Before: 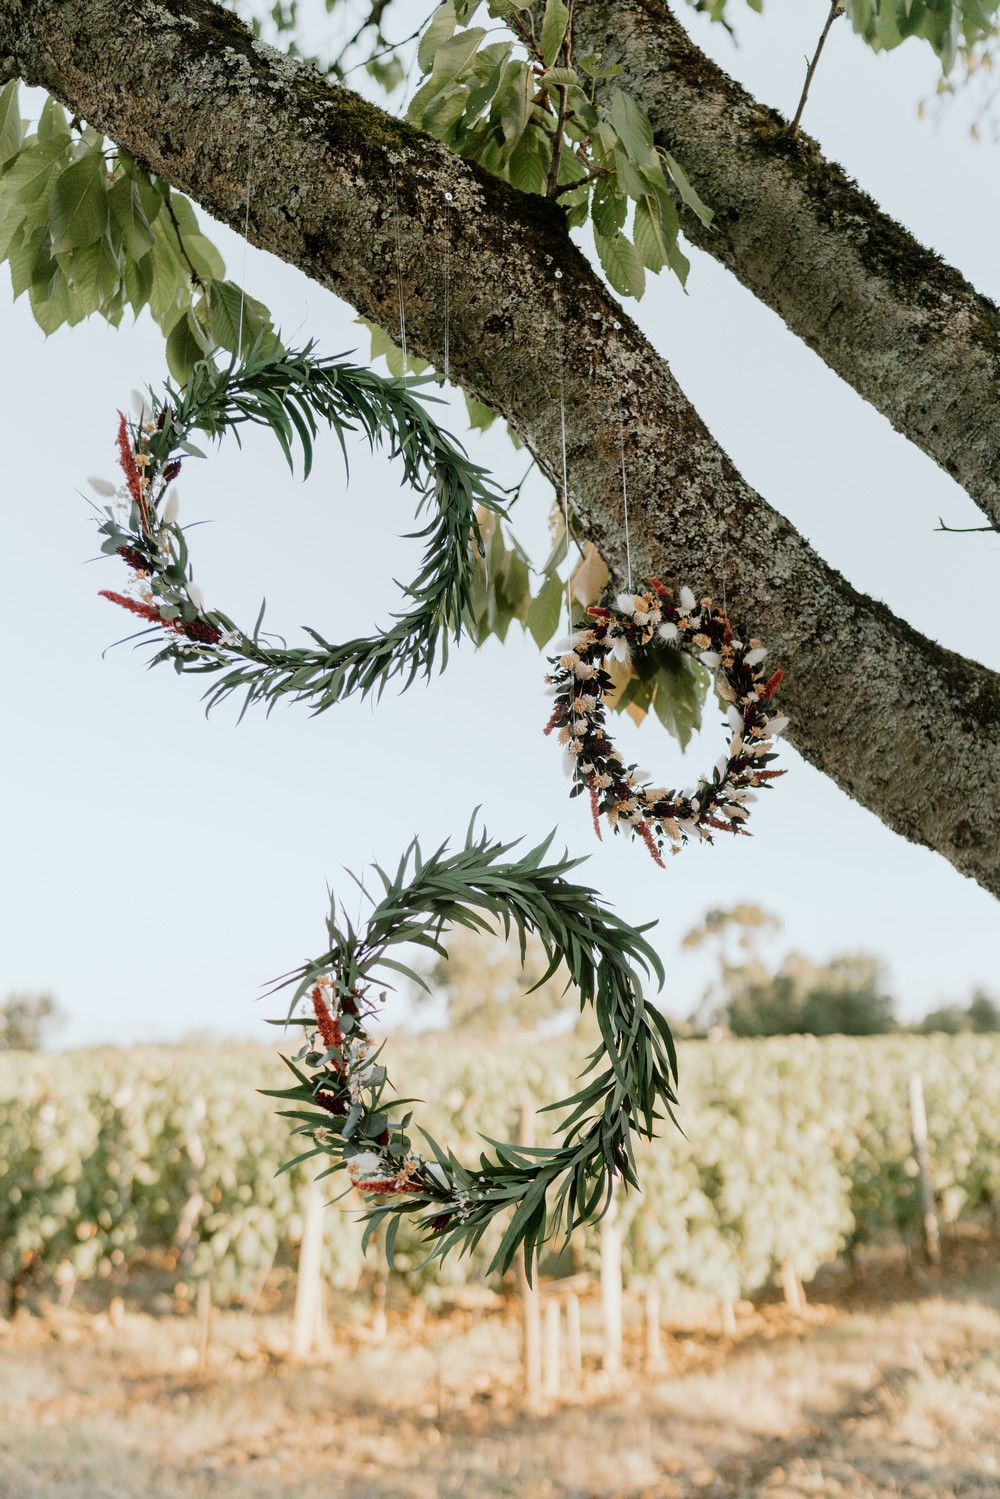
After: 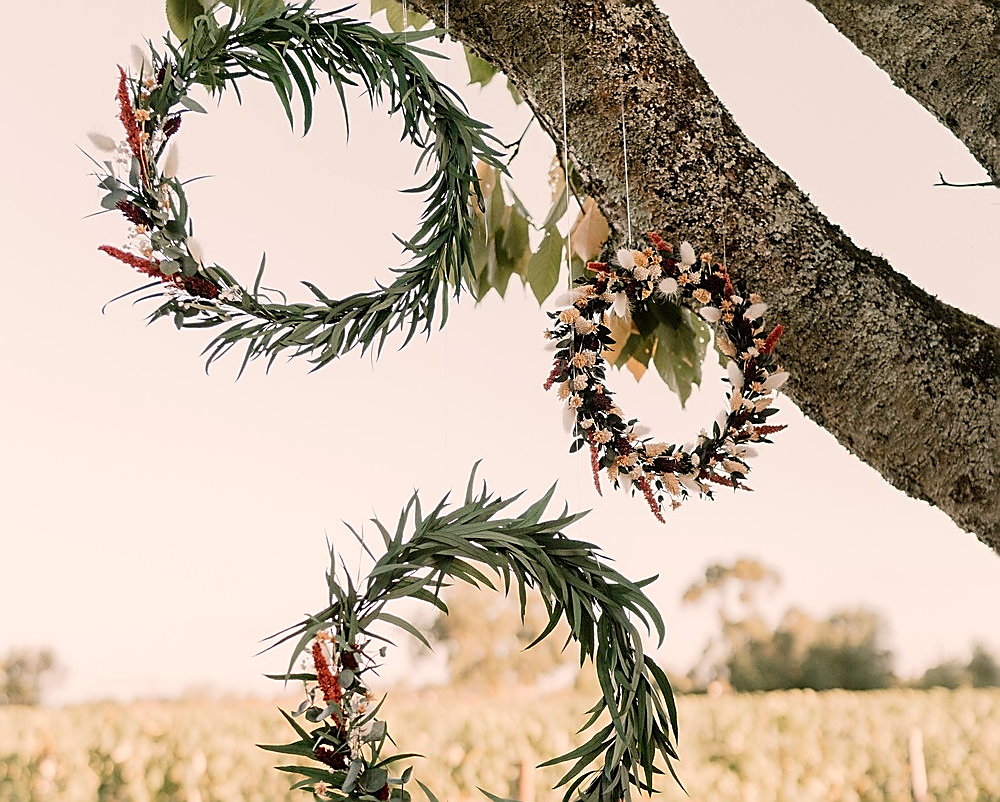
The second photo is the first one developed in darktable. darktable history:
white balance: red 1.127, blue 0.943
sharpen: radius 1.4, amount 1.25, threshold 0.7
exposure: exposure 0.014 EV, compensate highlight preservation false
crop and rotate: top 23.043%, bottom 23.437%
